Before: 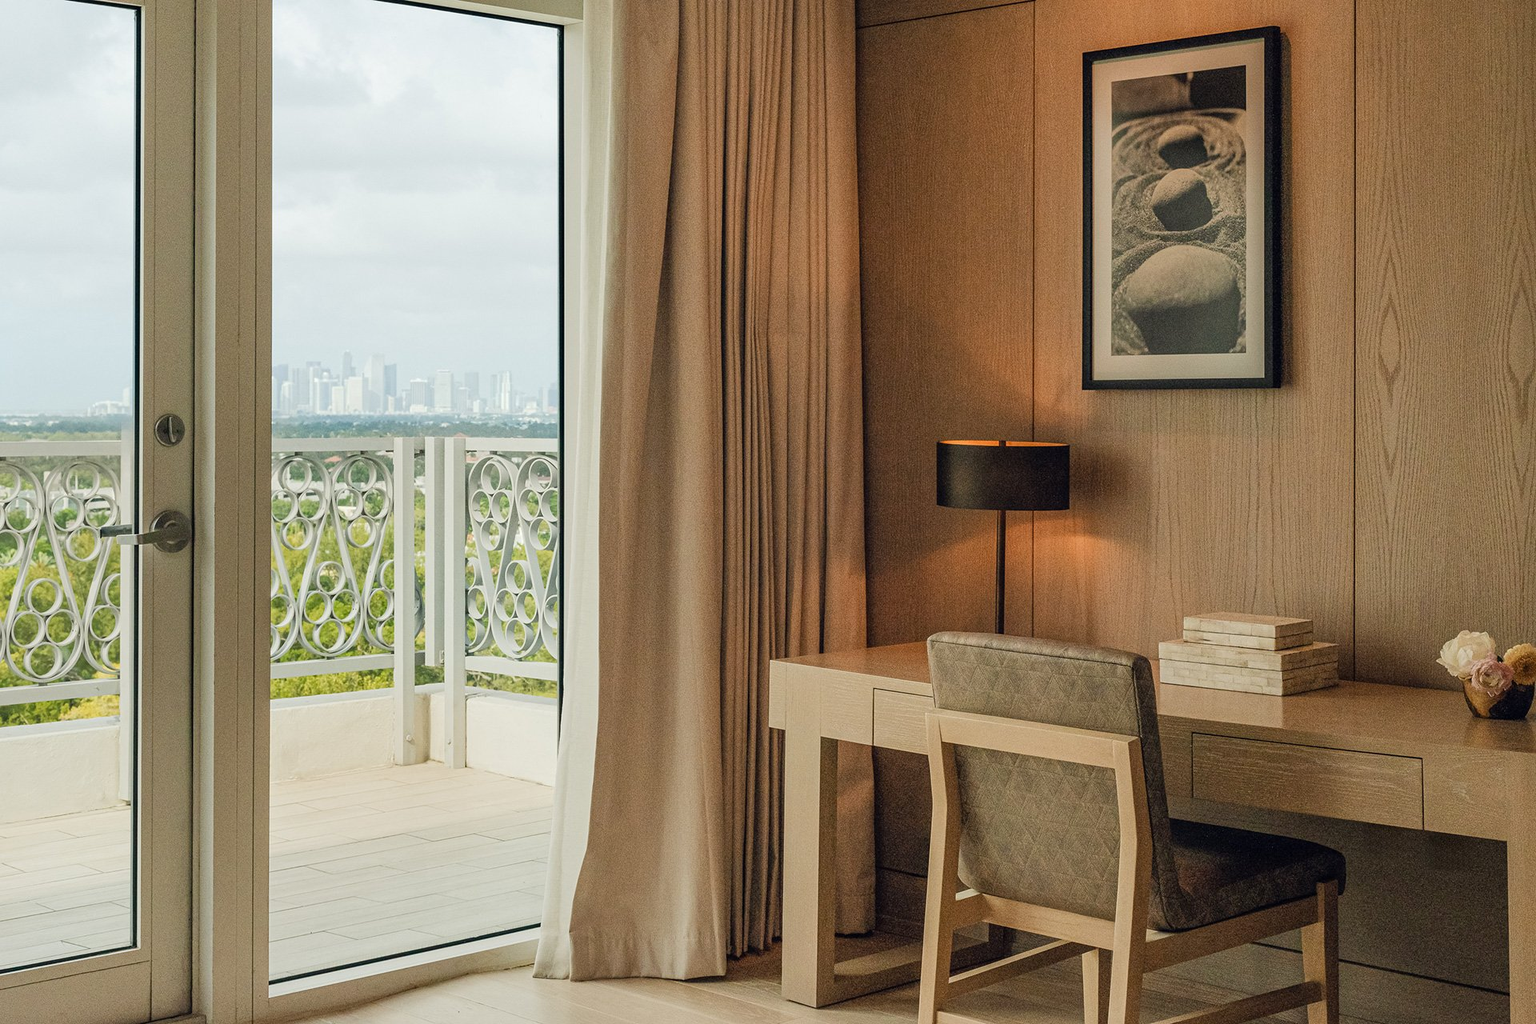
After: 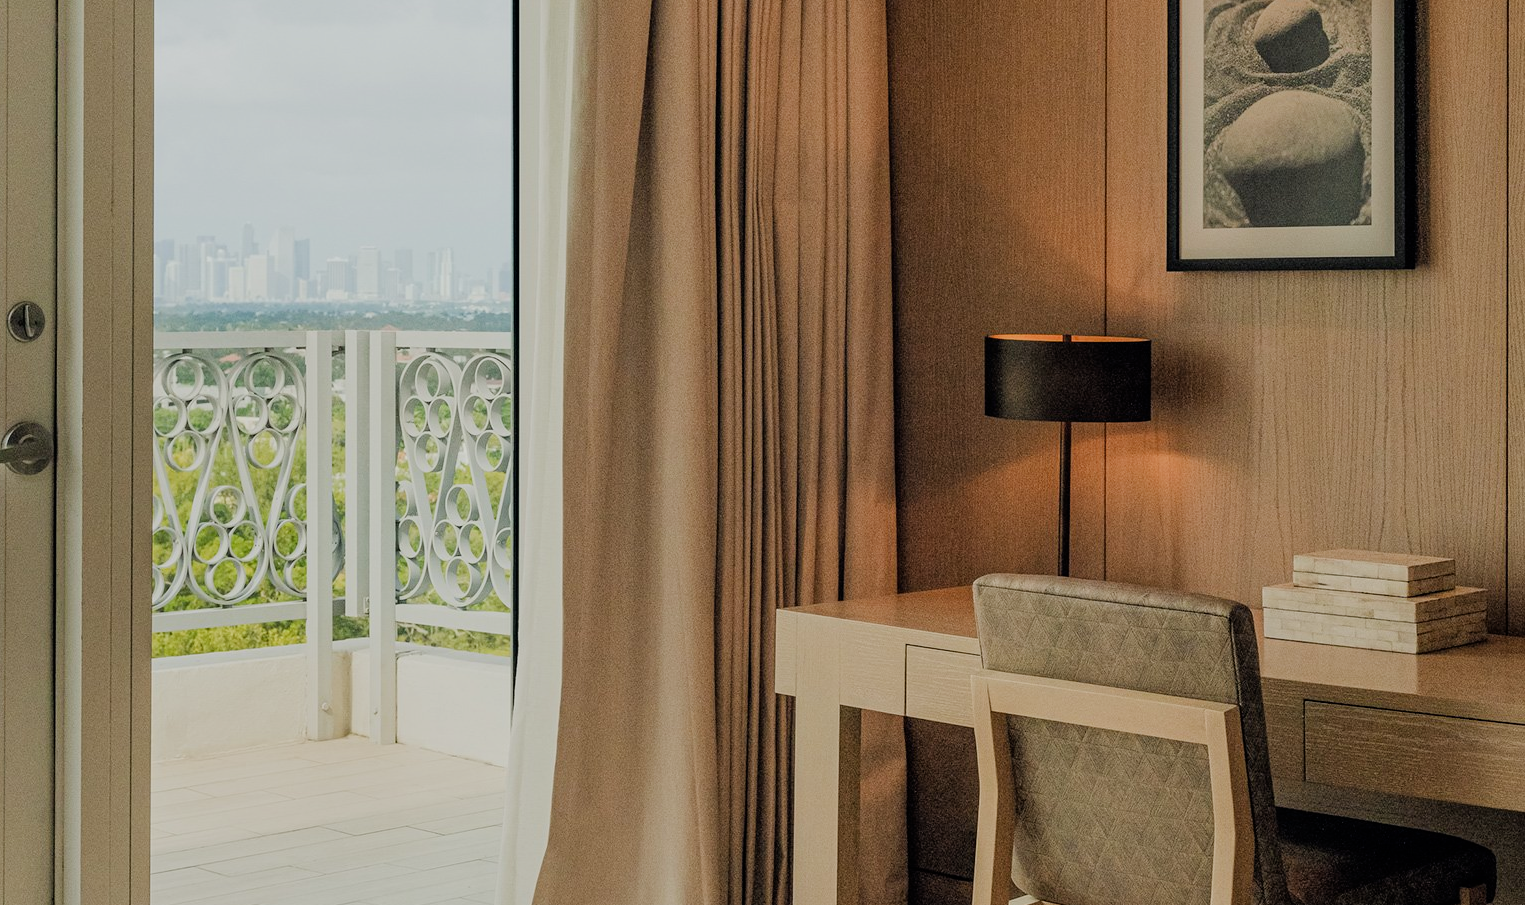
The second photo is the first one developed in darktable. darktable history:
crop: left 9.712%, top 16.928%, right 10.845%, bottom 12.332%
filmic rgb: black relative exposure -7.65 EV, white relative exposure 4.56 EV, hardness 3.61
